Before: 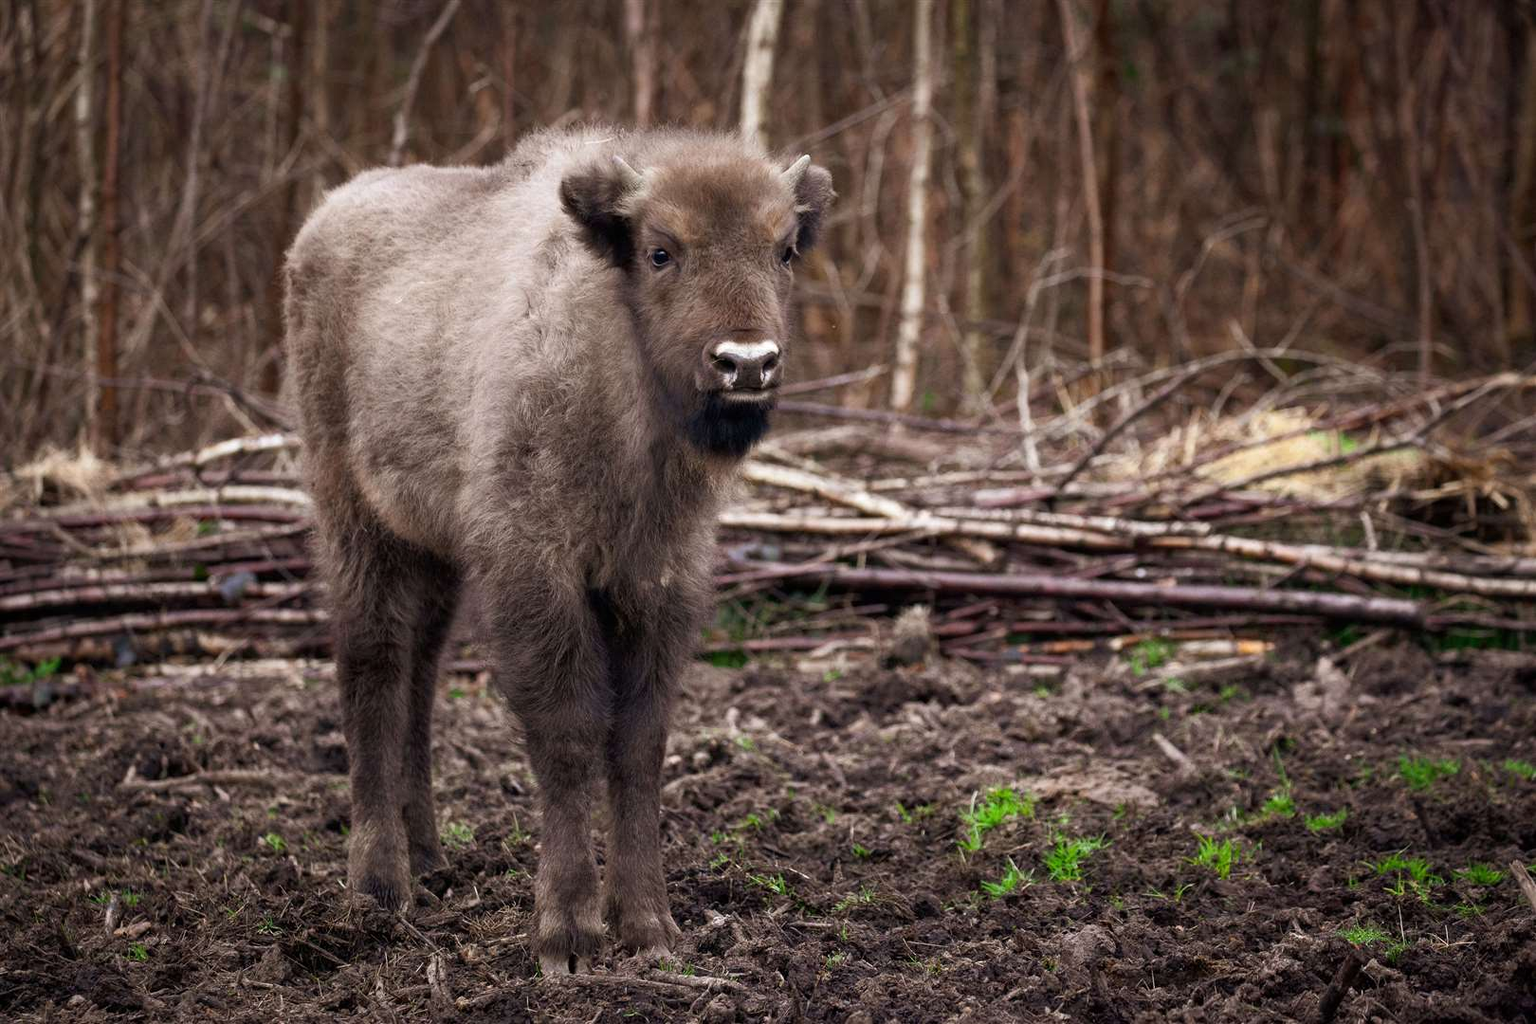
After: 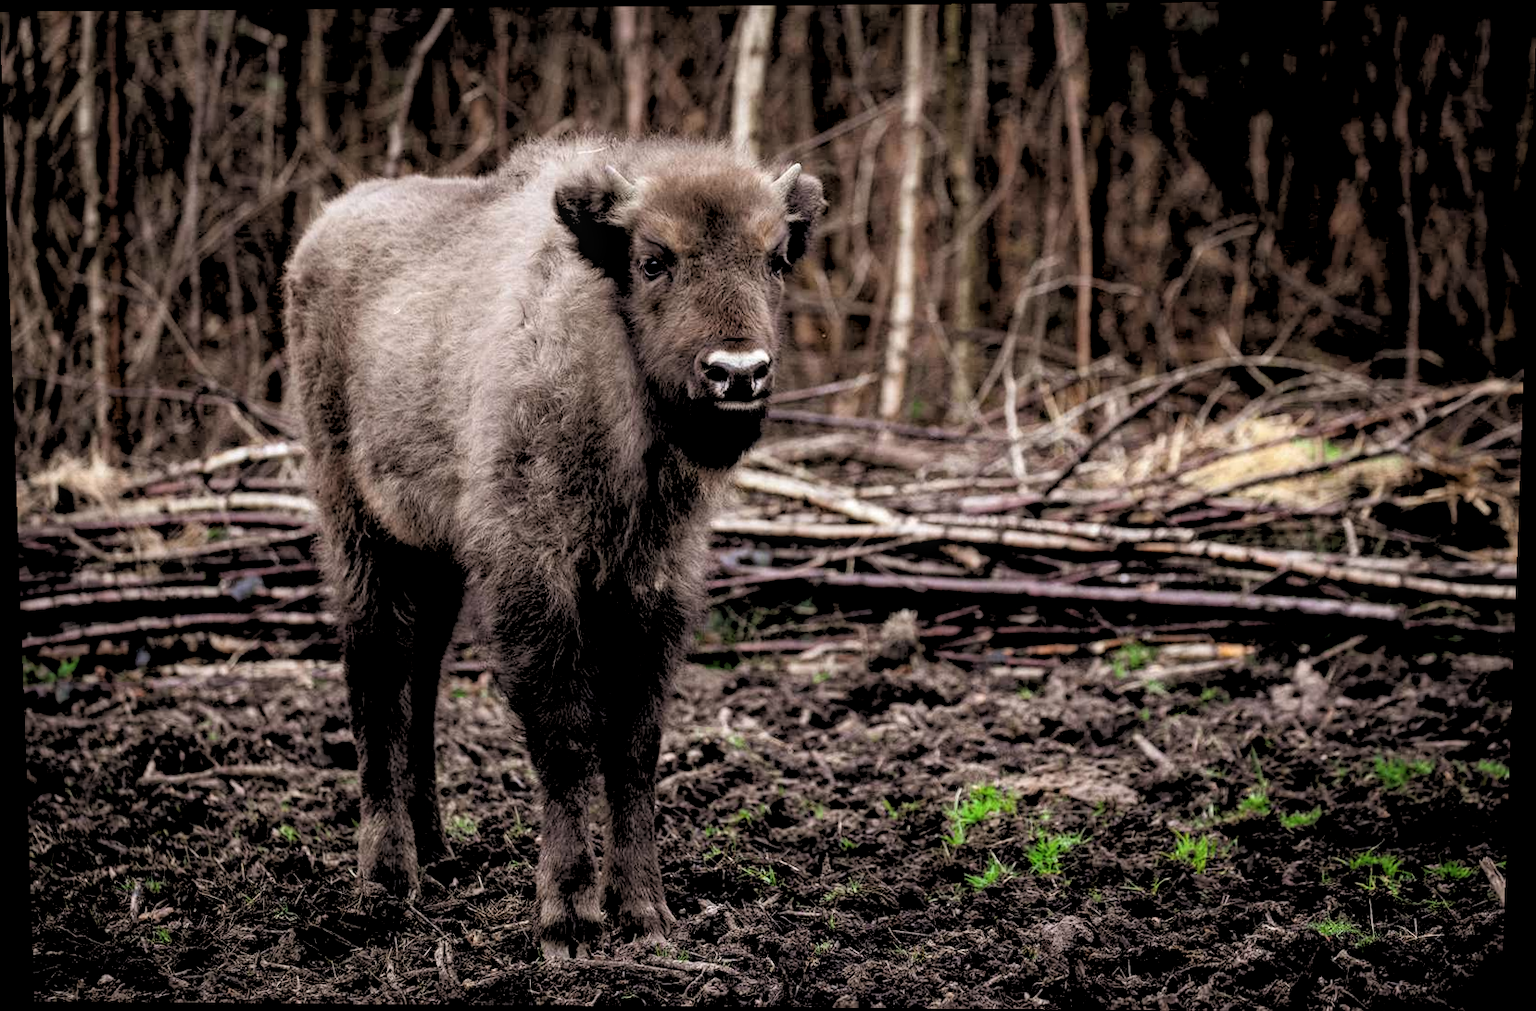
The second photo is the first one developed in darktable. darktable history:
rotate and perspective: lens shift (vertical) 0.048, lens shift (horizontal) -0.024, automatic cropping off
exposure: exposure -0.21 EV, compensate highlight preservation false
local contrast: detail 130%
rgb levels: levels [[0.029, 0.461, 0.922], [0, 0.5, 1], [0, 0.5, 1]]
